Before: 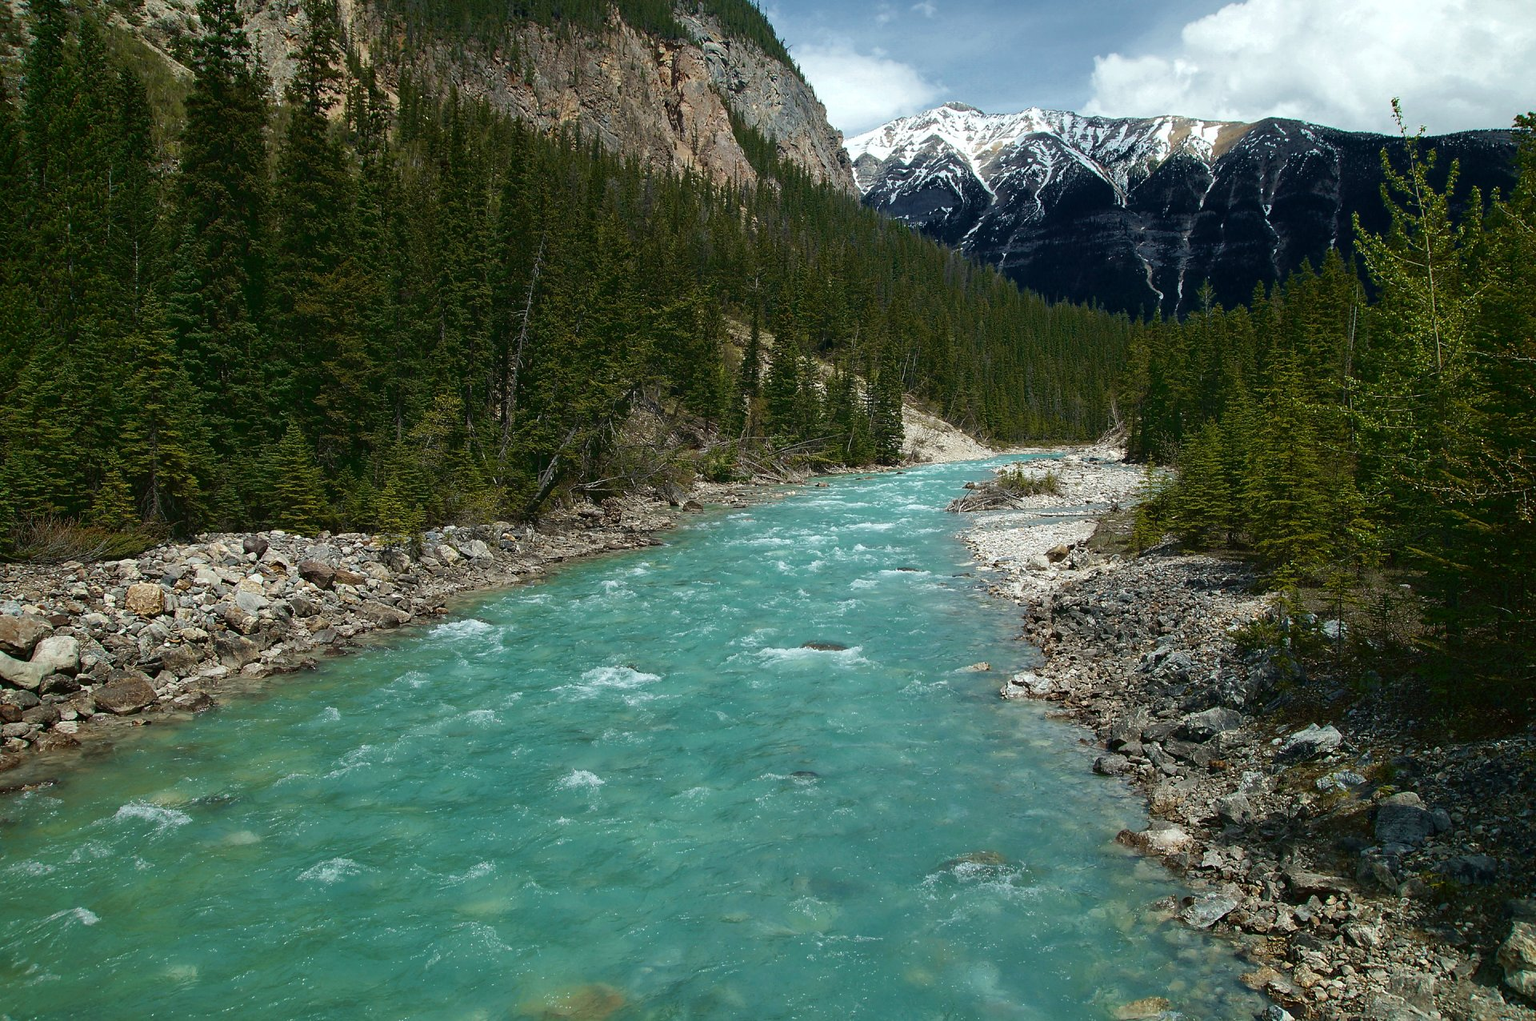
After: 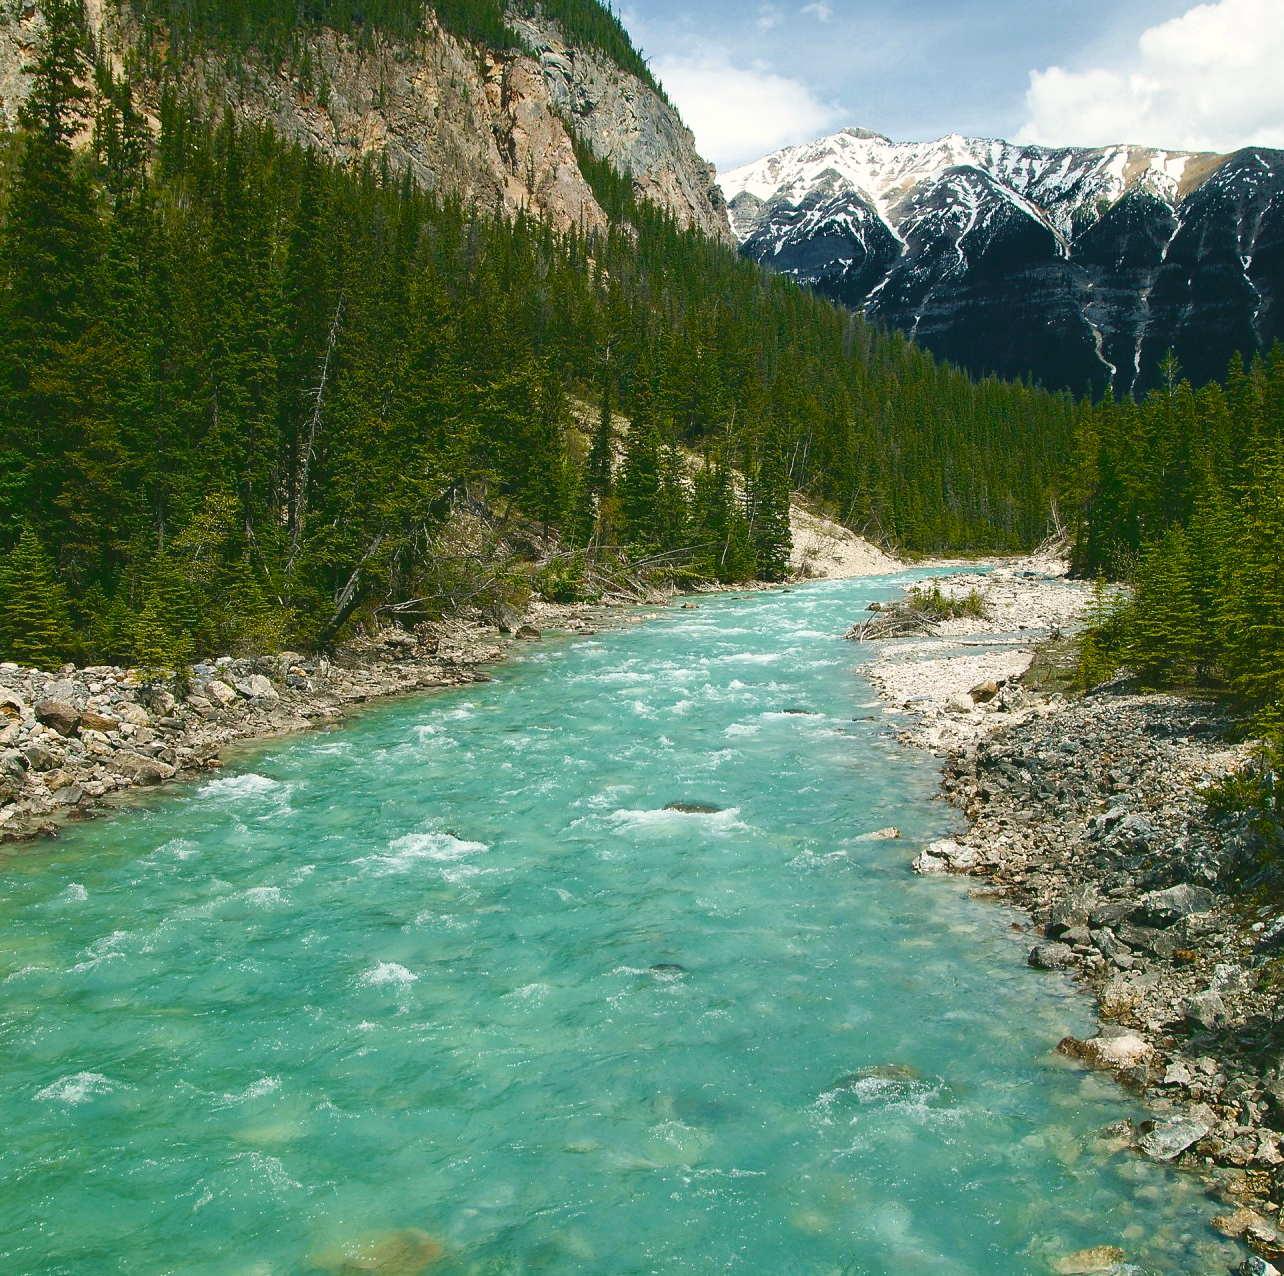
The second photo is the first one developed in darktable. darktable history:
contrast brightness saturation: contrast 0.196, brightness 0.149, saturation 0.149
color correction: highlights a* 4.09, highlights b* 4.98, shadows a* -7.01, shadows b* 5.02
crop and rotate: left 17.621%, right 15.456%
color balance rgb: power › hue 315.14°, global offset › luminance 0.766%, perceptual saturation grading › global saturation 20%, perceptual saturation grading › highlights -50.239%, perceptual saturation grading › shadows 30.106%, global vibrance 9.344%
